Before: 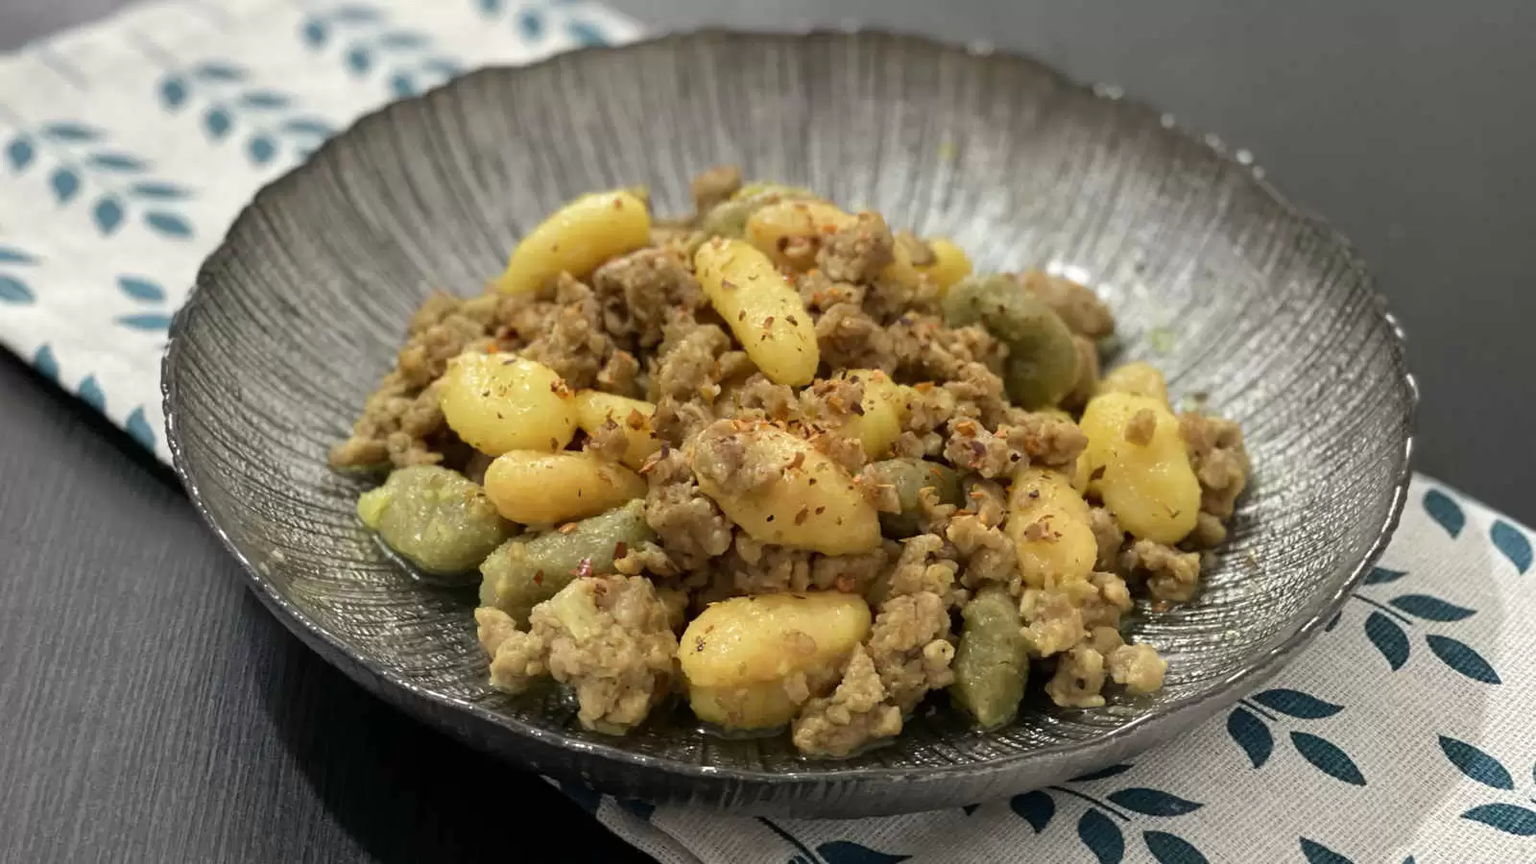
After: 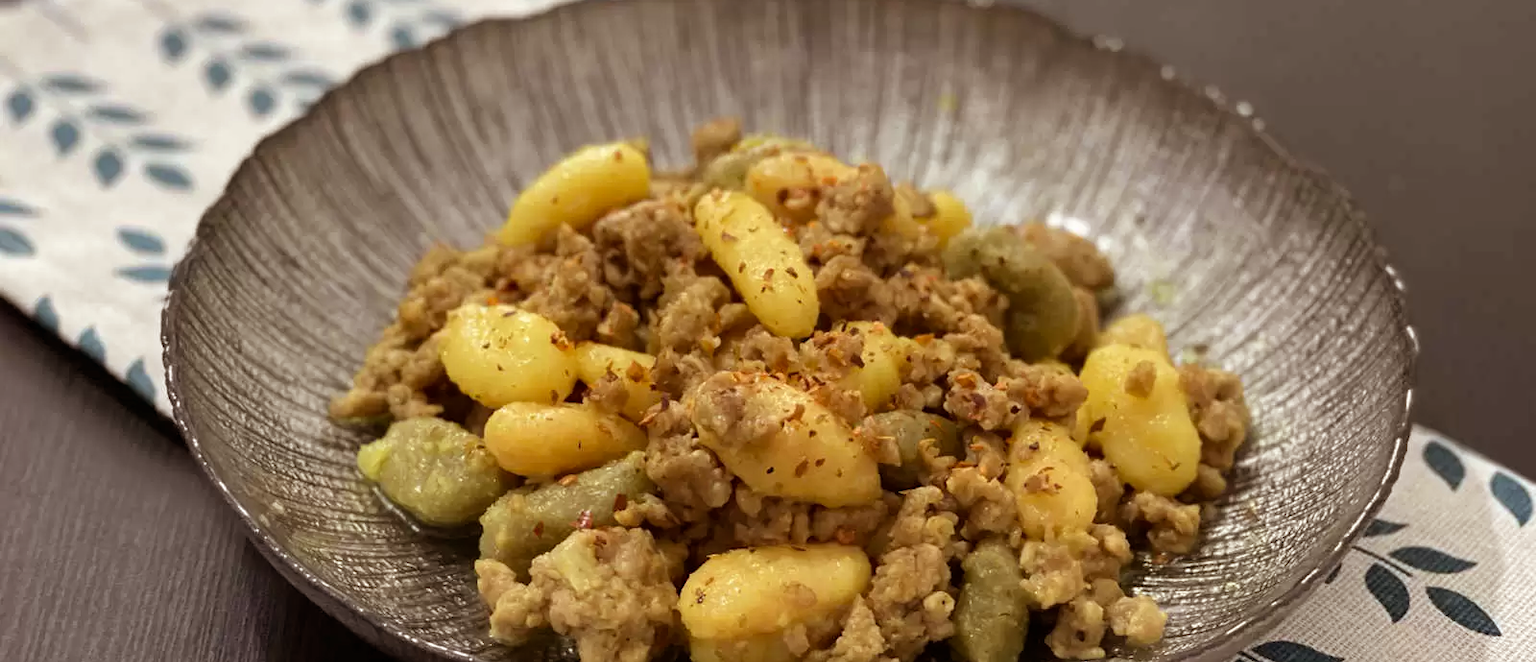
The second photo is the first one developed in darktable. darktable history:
crop: top 5.667%, bottom 17.637%
rgb levels: mode RGB, independent channels, levels [[0, 0.5, 1], [0, 0.521, 1], [0, 0.536, 1]]
